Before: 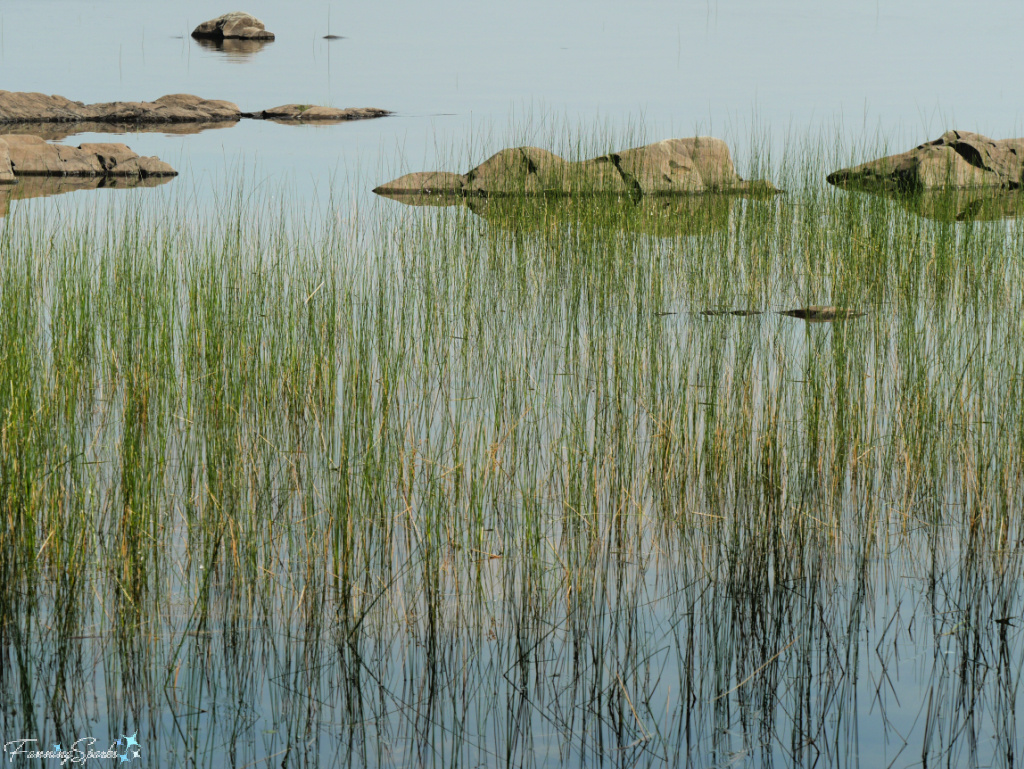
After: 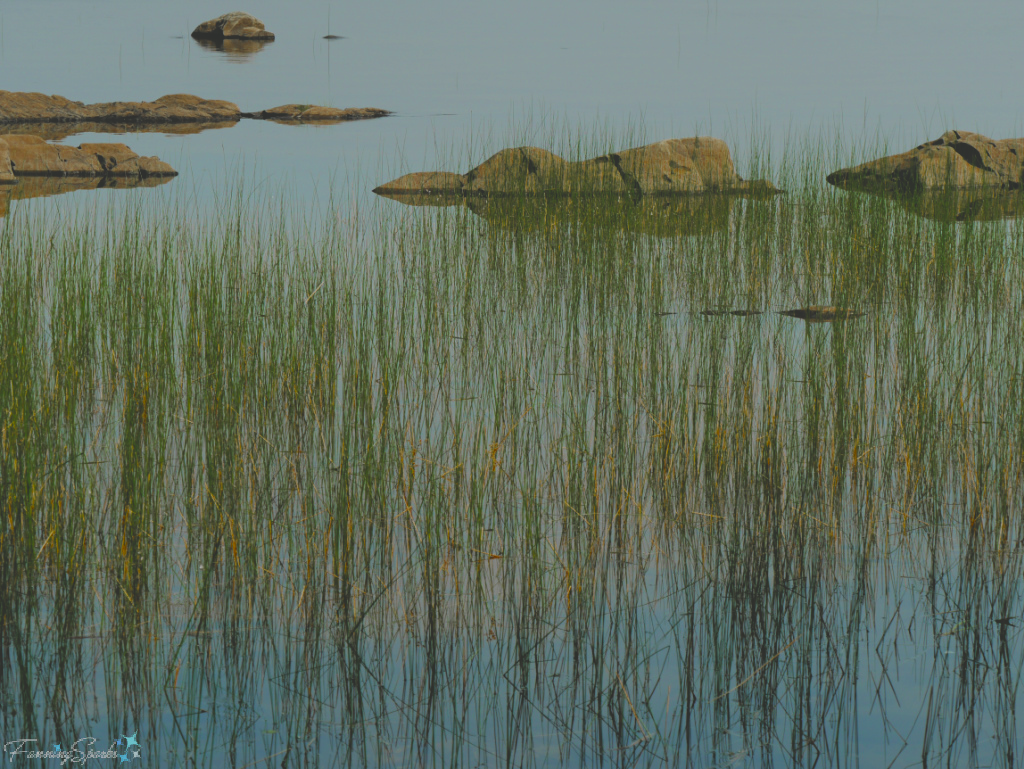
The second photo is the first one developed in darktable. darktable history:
color balance rgb: shadows lift › chroma 0.871%, shadows lift › hue 113.35°, global offset › luminance 1.978%, perceptual saturation grading › global saturation -0.137%, perceptual saturation grading › highlights -17.144%, perceptual saturation grading › mid-tones 33.043%, perceptual saturation grading › shadows 50.556%, perceptual brilliance grading › global brilliance 9.477%, perceptual brilliance grading › shadows 14.153%, global vibrance 20%
exposure: exposure -1.465 EV, compensate highlight preservation false
color zones: curves: ch0 [(0.11, 0.396) (0.195, 0.36) (0.25, 0.5) (0.303, 0.412) (0.357, 0.544) (0.75, 0.5) (0.967, 0.328)]; ch1 [(0, 0.468) (0.112, 0.512) (0.202, 0.6) (0.25, 0.5) (0.307, 0.352) (0.357, 0.544) (0.75, 0.5) (0.963, 0.524)]
